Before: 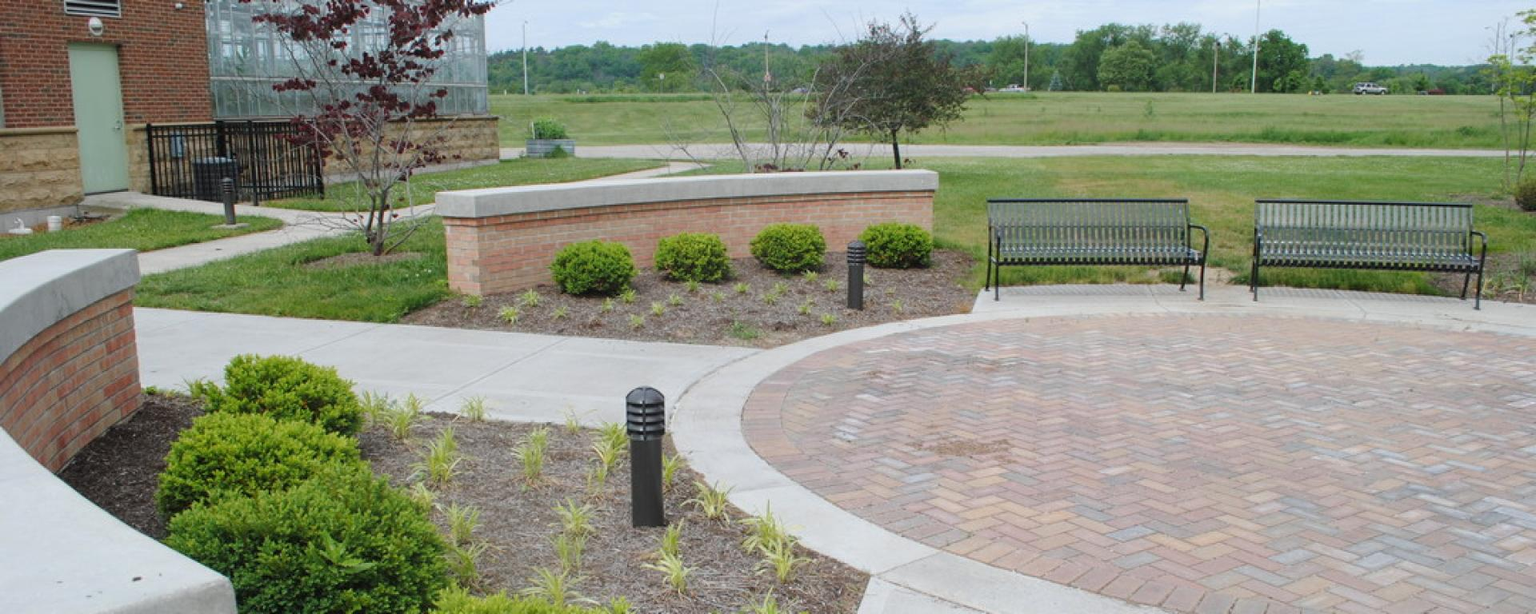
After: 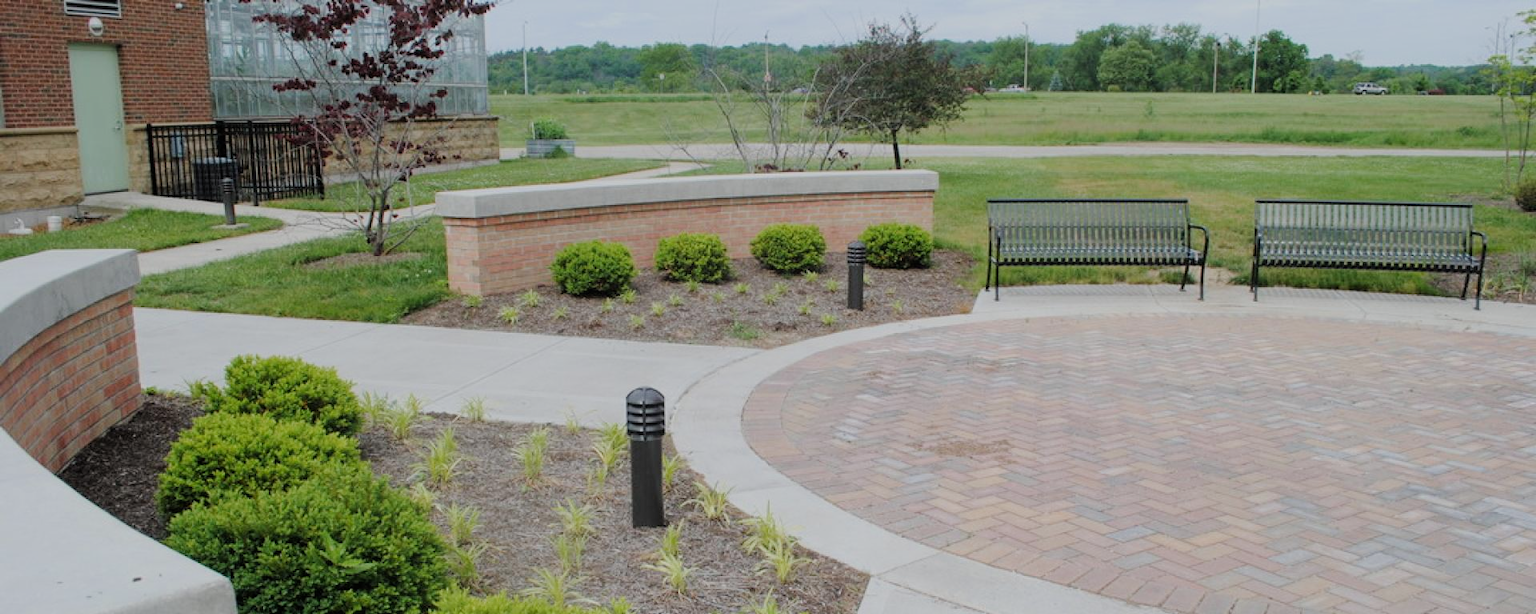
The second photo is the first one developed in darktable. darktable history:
filmic rgb: black relative exposure -7.65 EV, white relative exposure 4.56 EV, hardness 3.61
exposure: compensate highlight preservation false
